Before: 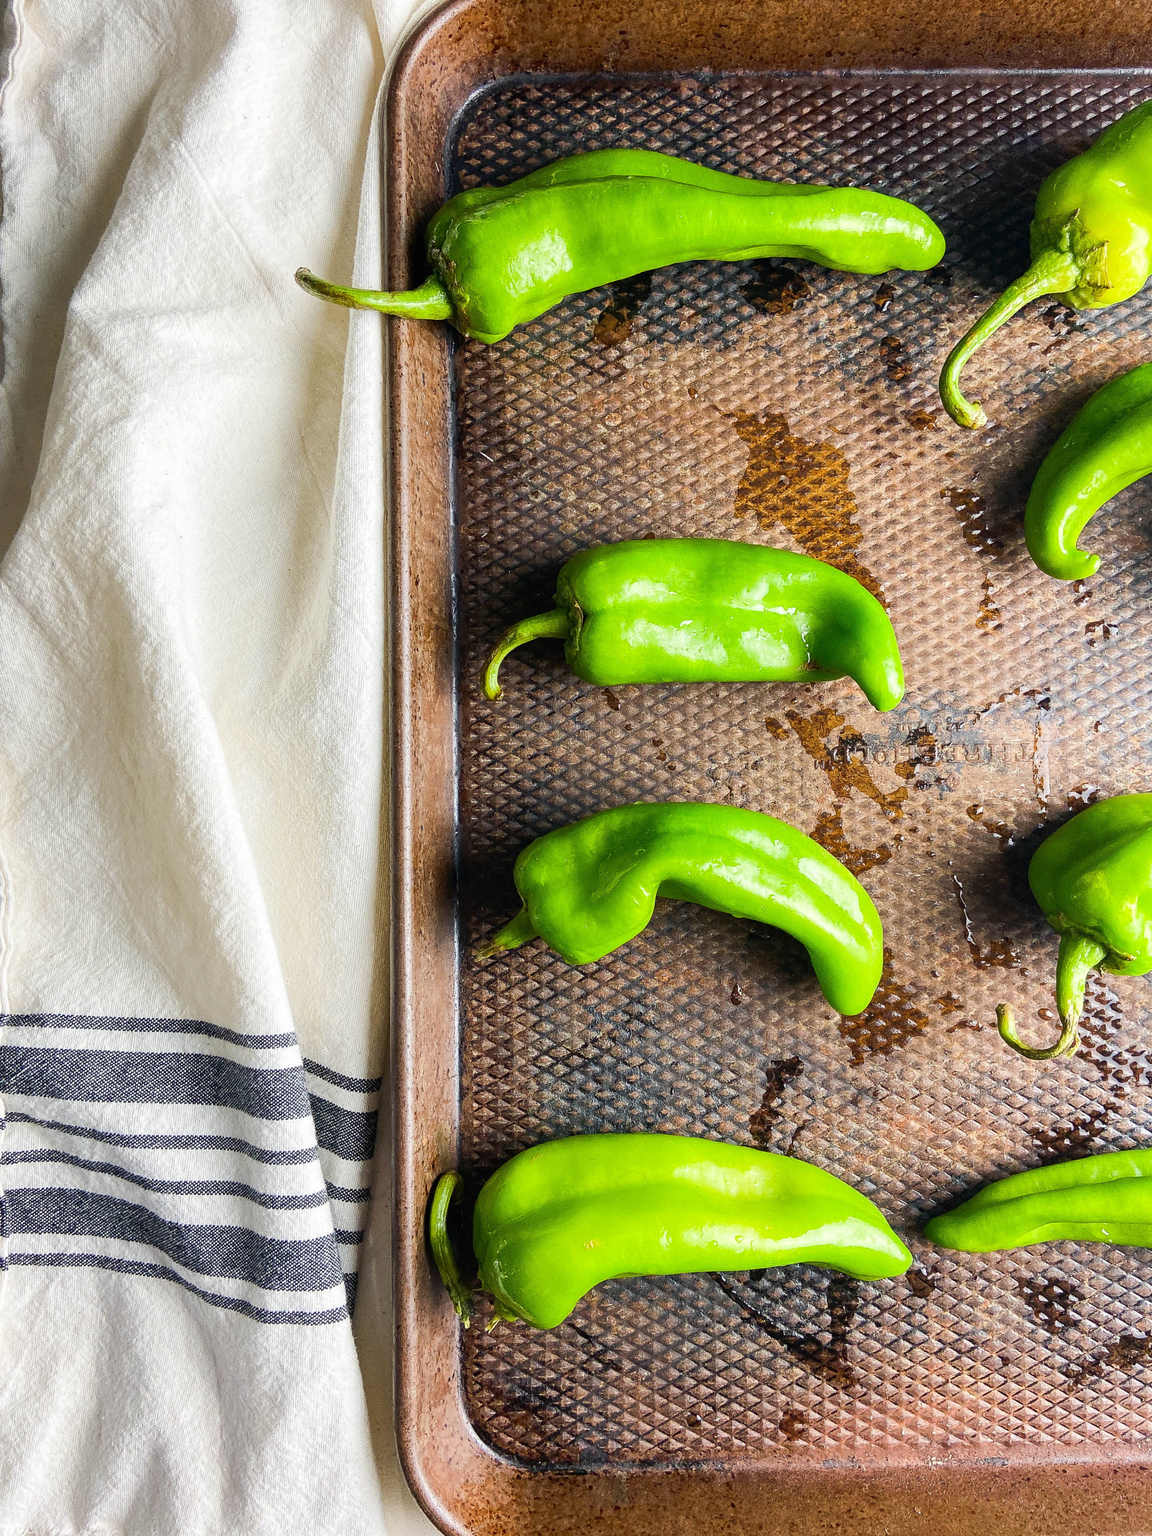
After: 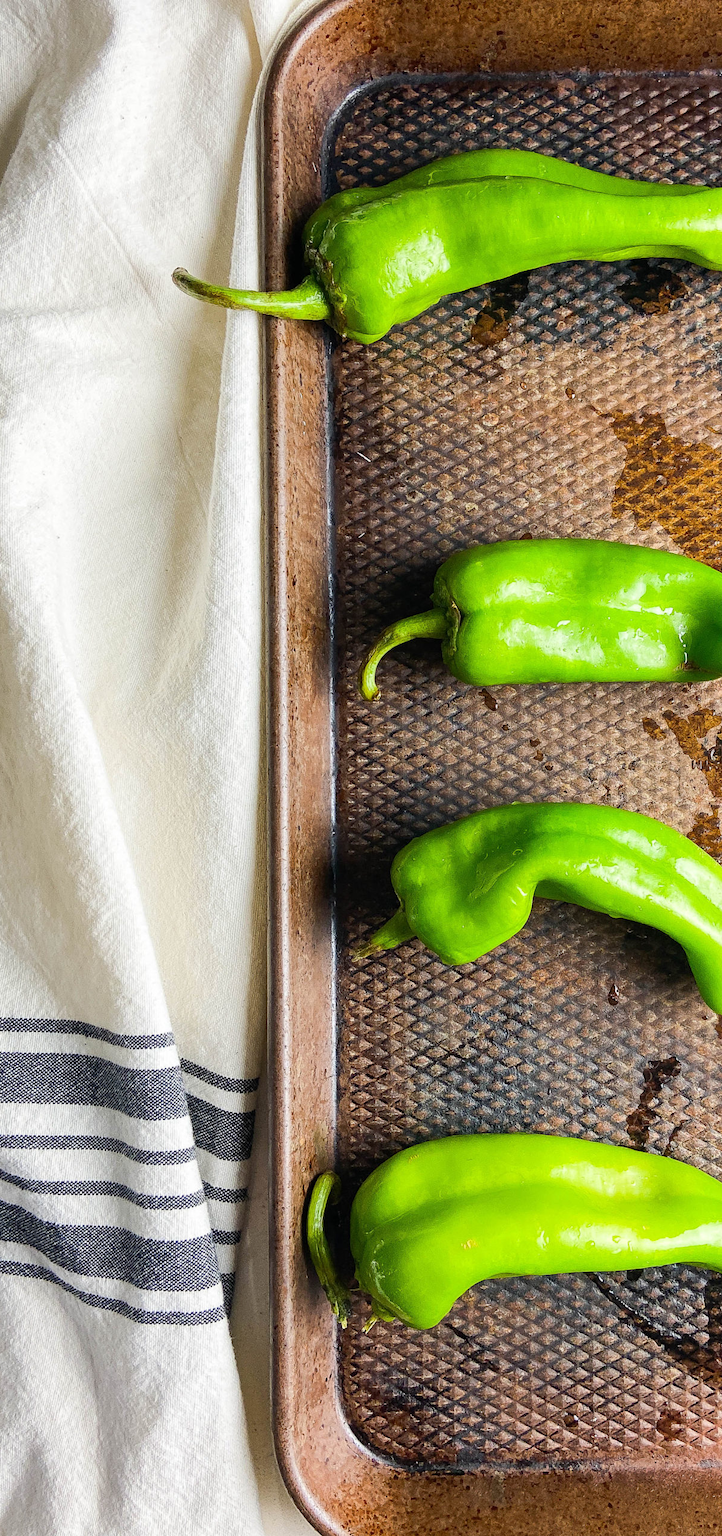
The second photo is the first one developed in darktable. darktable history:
crop: left 10.695%, right 26.58%
